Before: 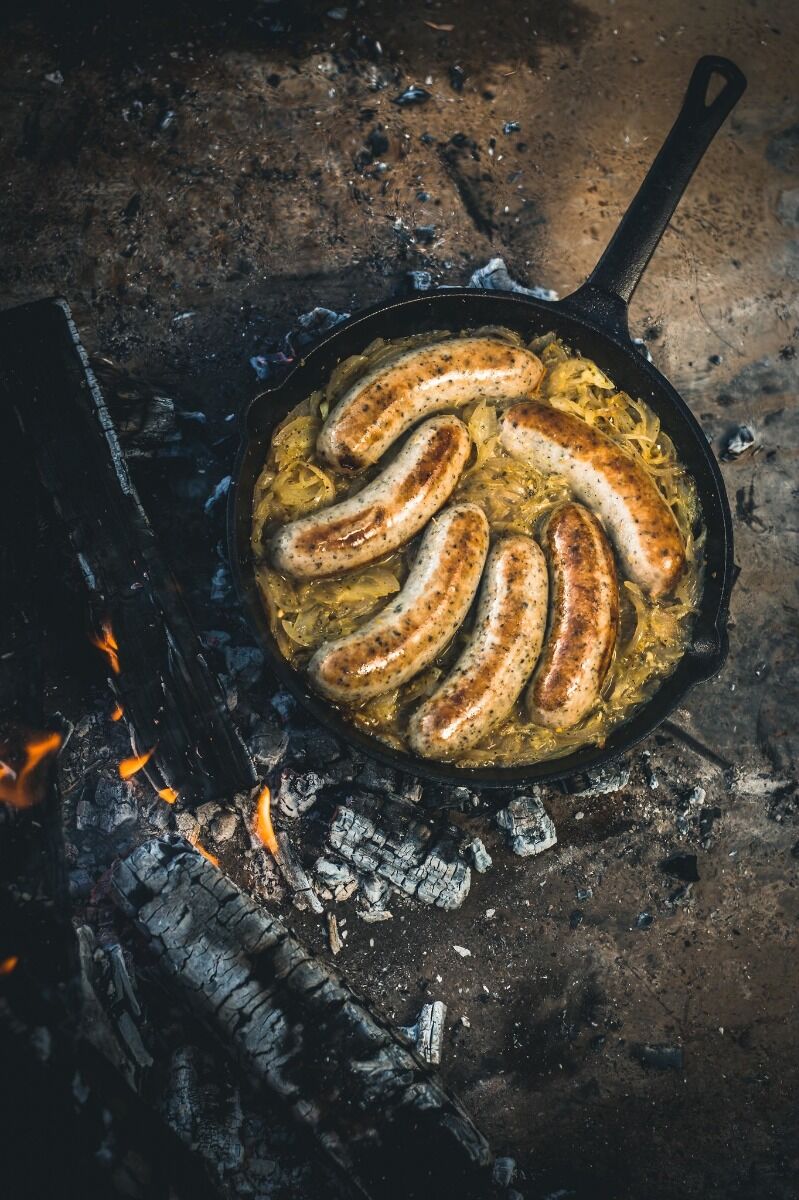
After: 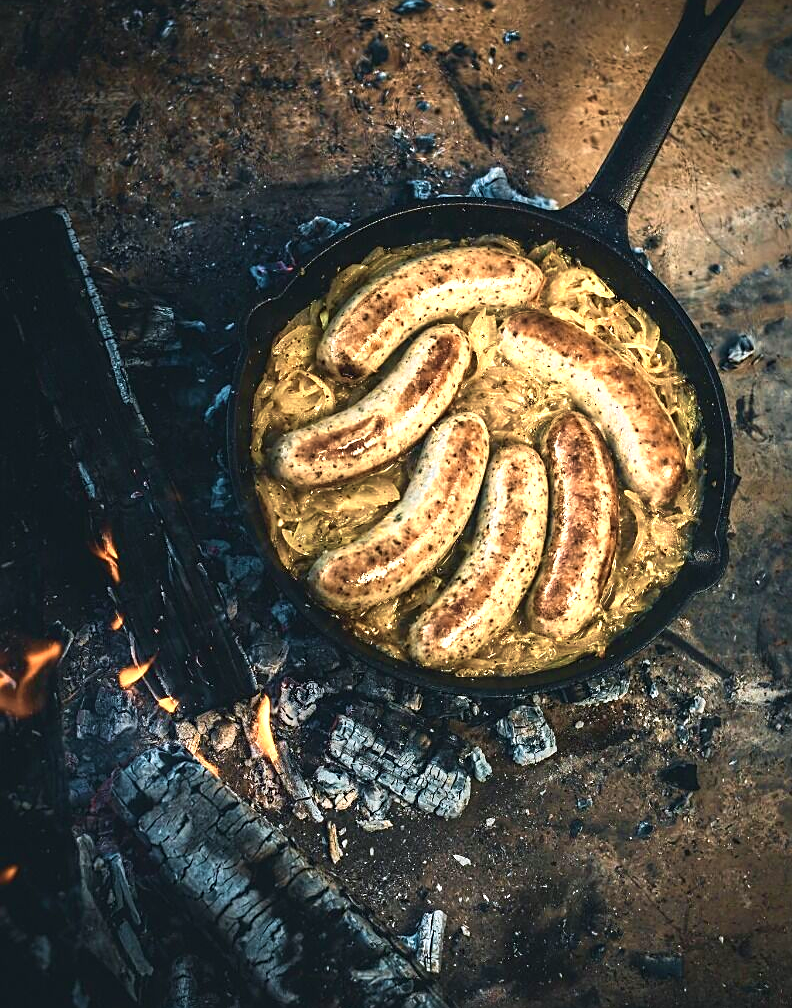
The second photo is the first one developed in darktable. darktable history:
crop: top 7.625%, bottom 8.027%
velvia: strength 74%
sharpen: on, module defaults
white balance: red 0.988, blue 1.017
color zones: curves: ch0 [(0.018, 0.548) (0.224, 0.64) (0.425, 0.447) (0.675, 0.575) (0.732, 0.579)]; ch1 [(0.066, 0.487) (0.25, 0.5) (0.404, 0.43) (0.75, 0.421) (0.956, 0.421)]; ch2 [(0.044, 0.561) (0.215, 0.465) (0.399, 0.544) (0.465, 0.548) (0.614, 0.447) (0.724, 0.43) (0.882, 0.623) (0.956, 0.632)]
